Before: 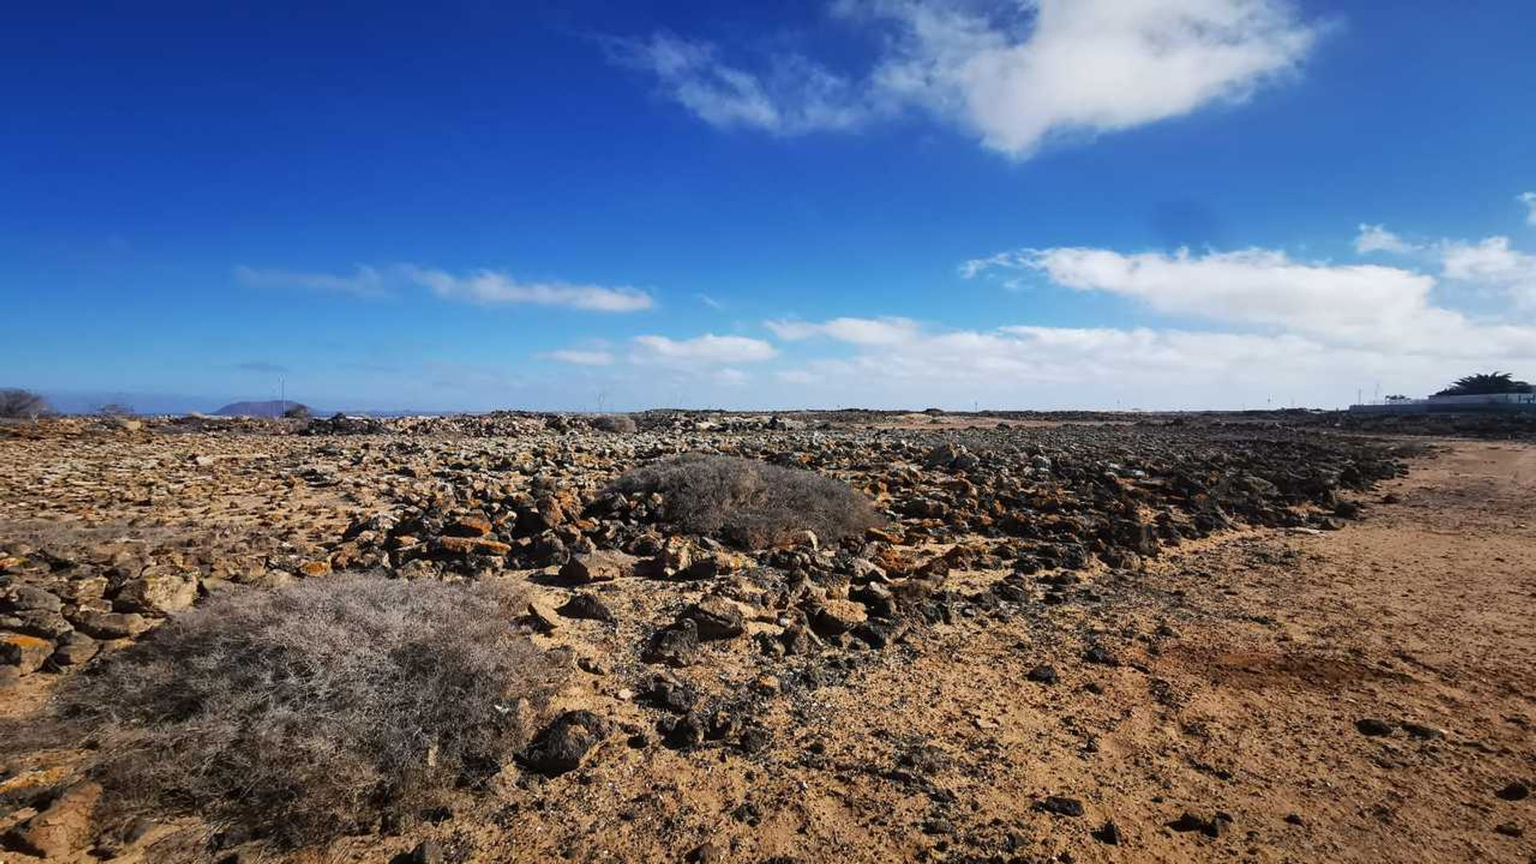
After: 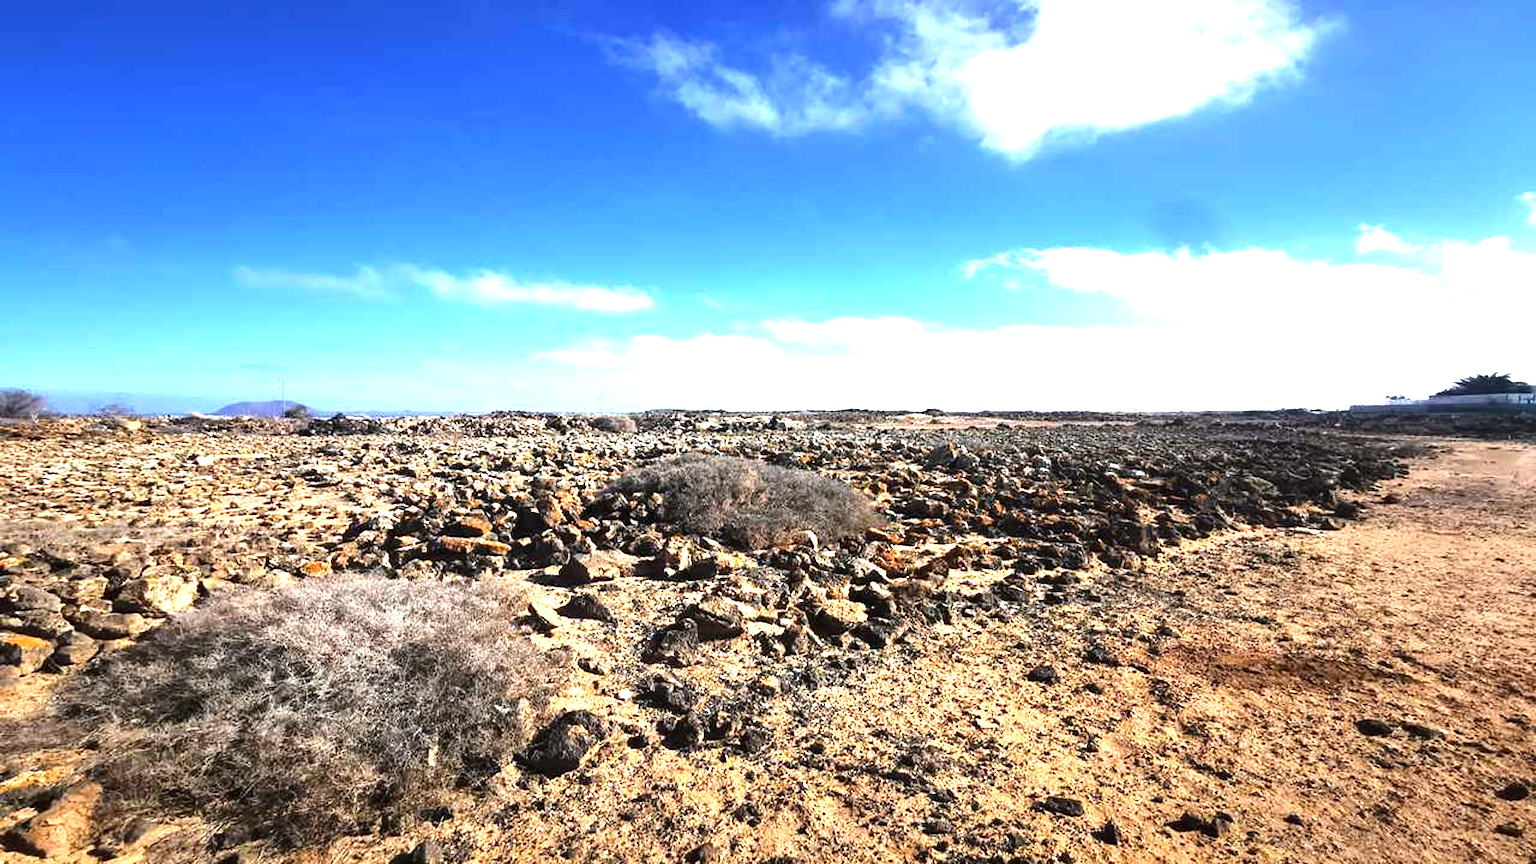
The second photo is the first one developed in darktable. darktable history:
tone equalizer: -8 EV -0.417 EV, -7 EV -0.389 EV, -6 EV -0.333 EV, -5 EV -0.222 EV, -3 EV 0.222 EV, -2 EV 0.333 EV, -1 EV 0.389 EV, +0 EV 0.417 EV, edges refinement/feathering 500, mask exposure compensation -1.57 EV, preserve details no
exposure: black level correction 0, exposure 1.2 EV, compensate exposure bias true, compensate highlight preservation false
